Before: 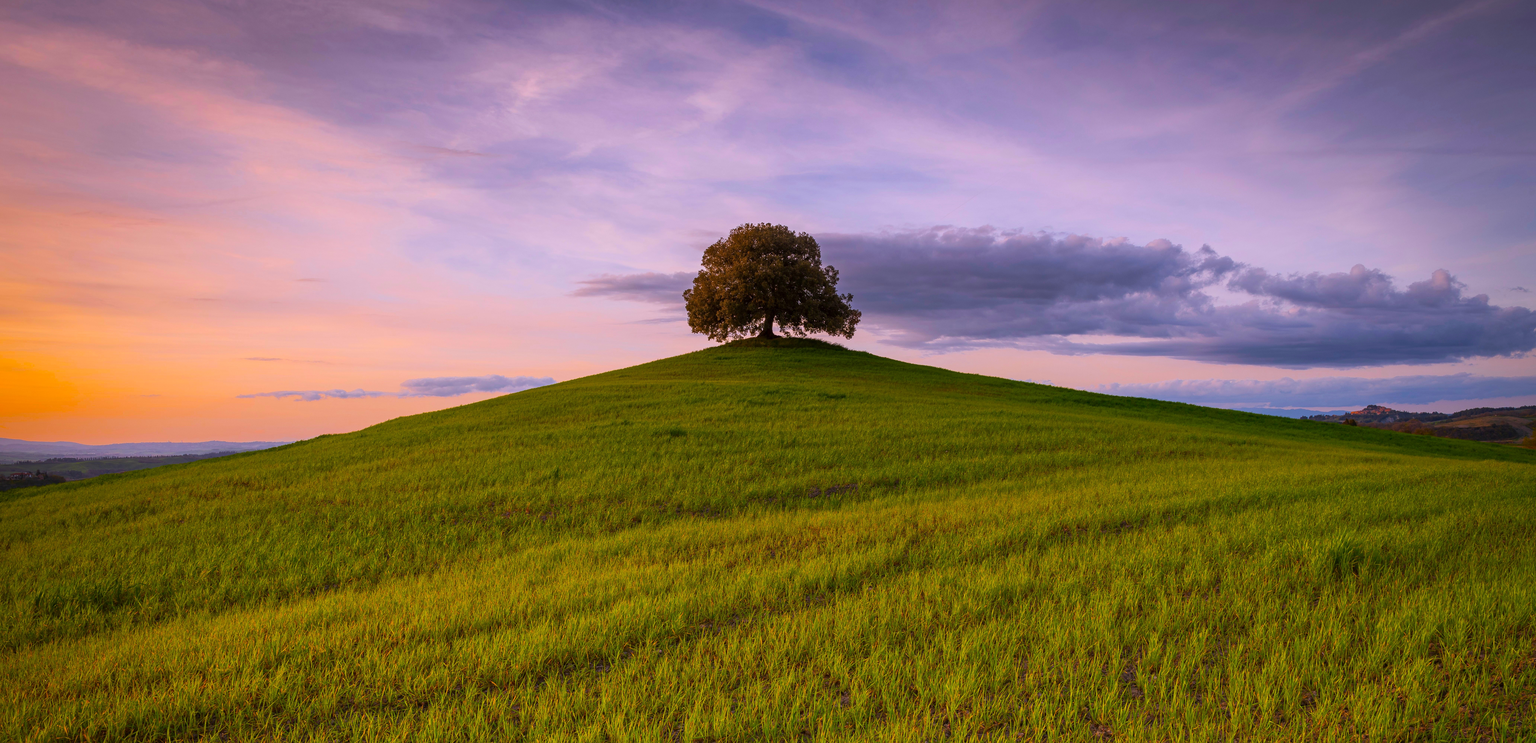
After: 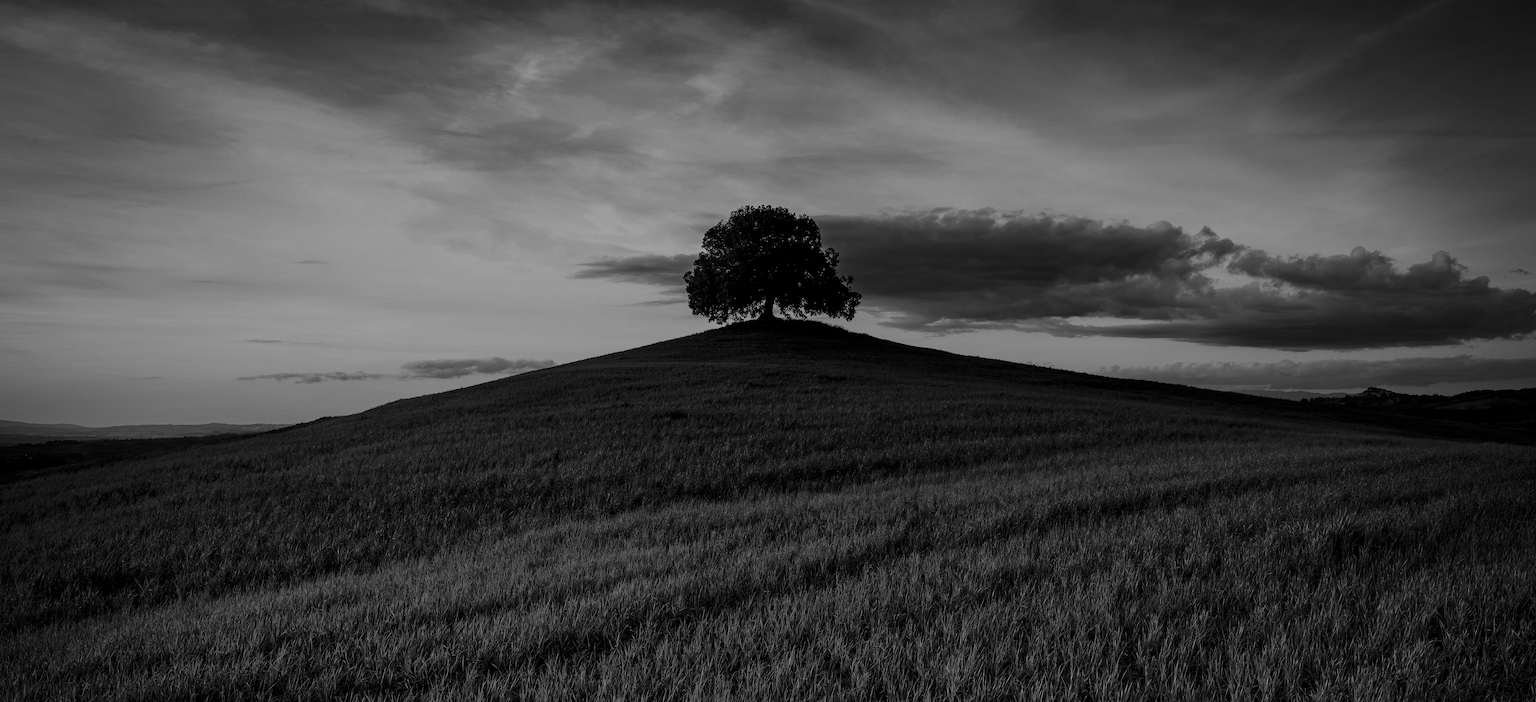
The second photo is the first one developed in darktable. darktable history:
crop and rotate: top 2.469%, bottom 3.013%
filmic rgb: middle gray luminance 9.78%, black relative exposure -8.59 EV, white relative exposure 3.27 EV, target black luminance 0%, hardness 5.2, latitude 44.58%, contrast 1.31, highlights saturation mix 5.99%, shadows ↔ highlights balance 24.22%
contrast brightness saturation: contrast -0.032, brightness -0.583, saturation -0.995
